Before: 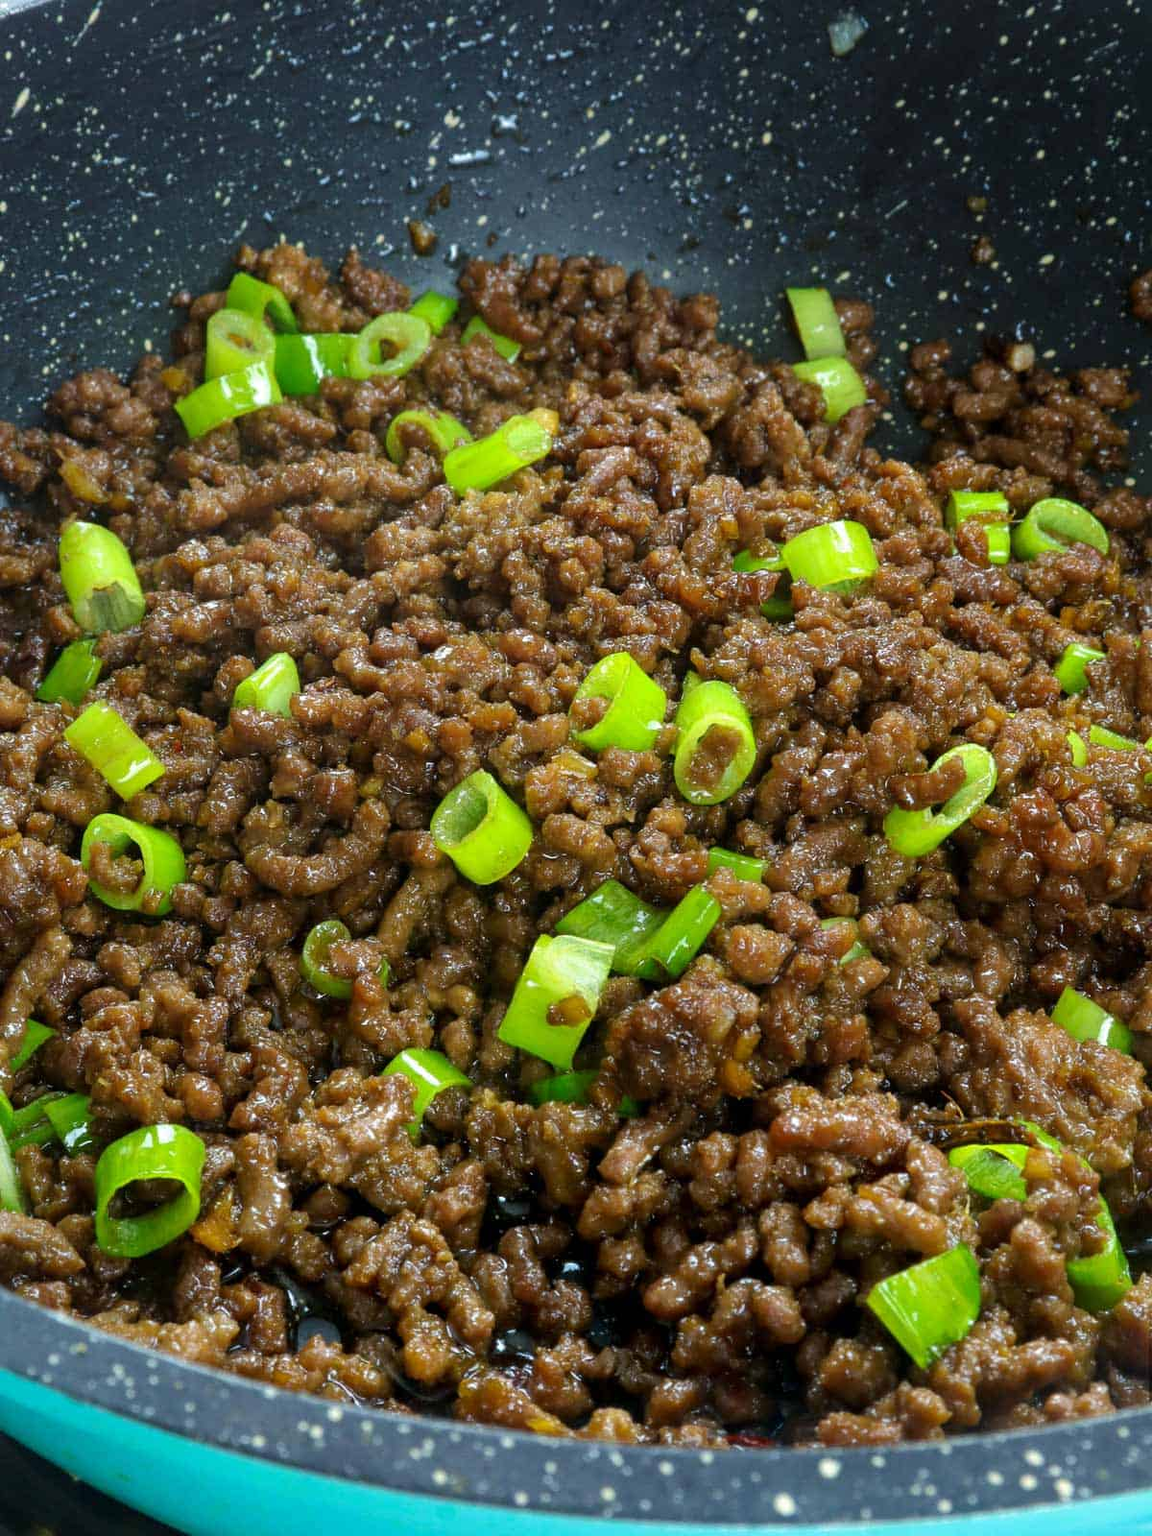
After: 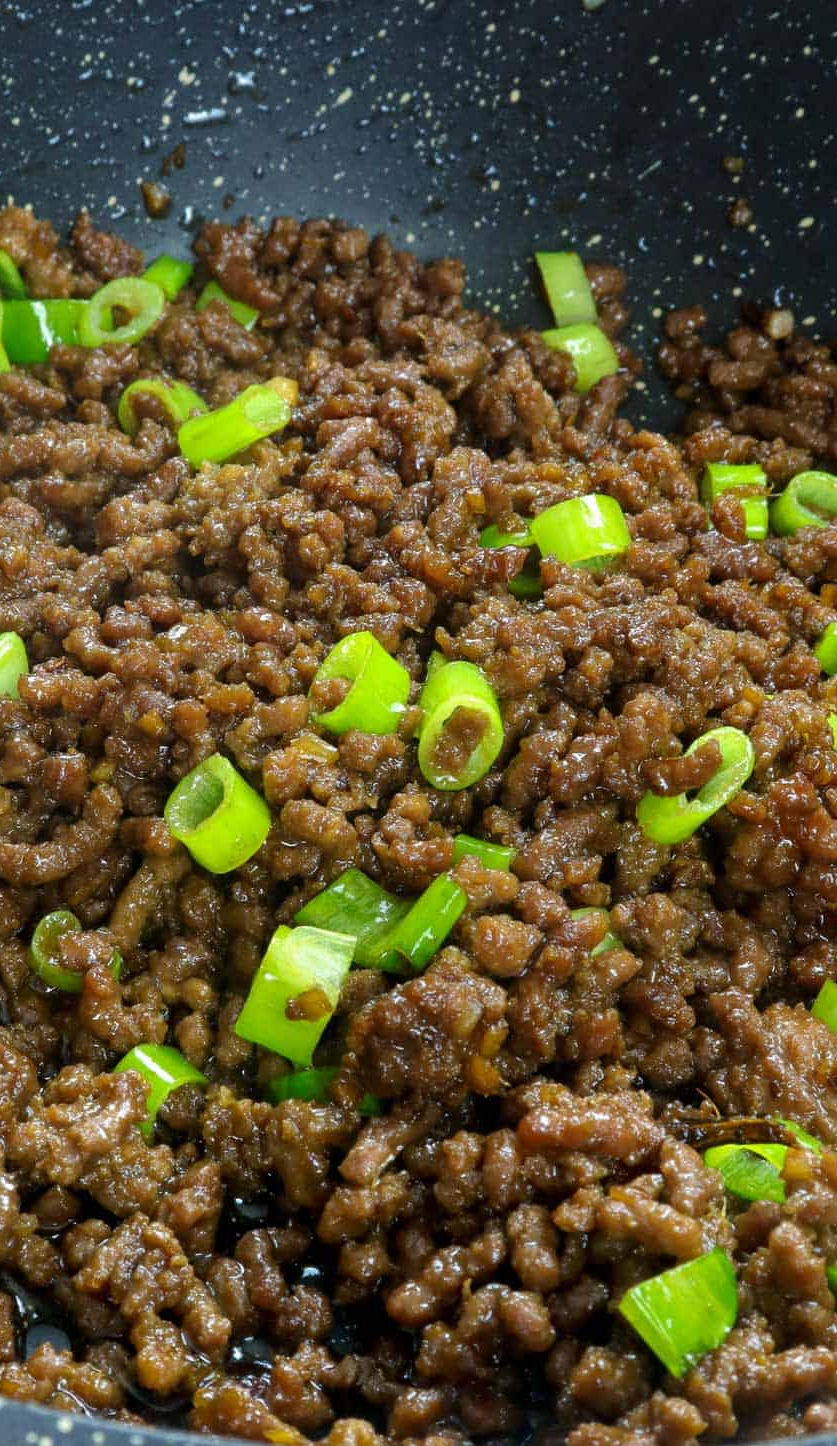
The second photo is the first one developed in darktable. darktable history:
crop and rotate: left 23.667%, top 3.003%, right 6.504%, bottom 6.587%
